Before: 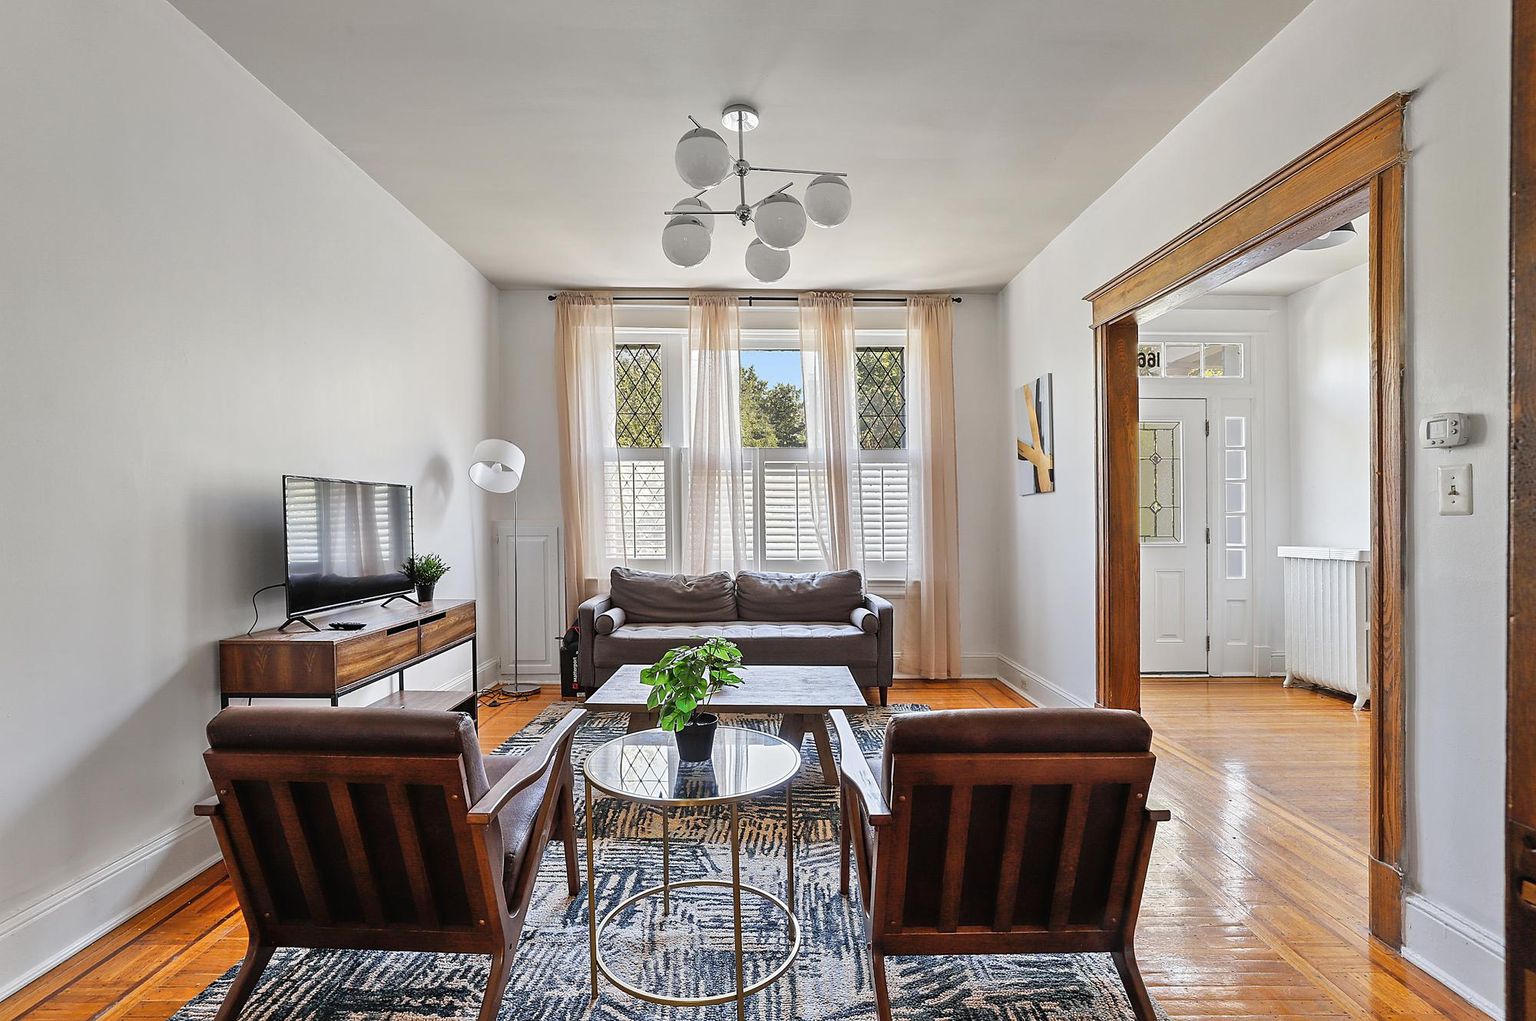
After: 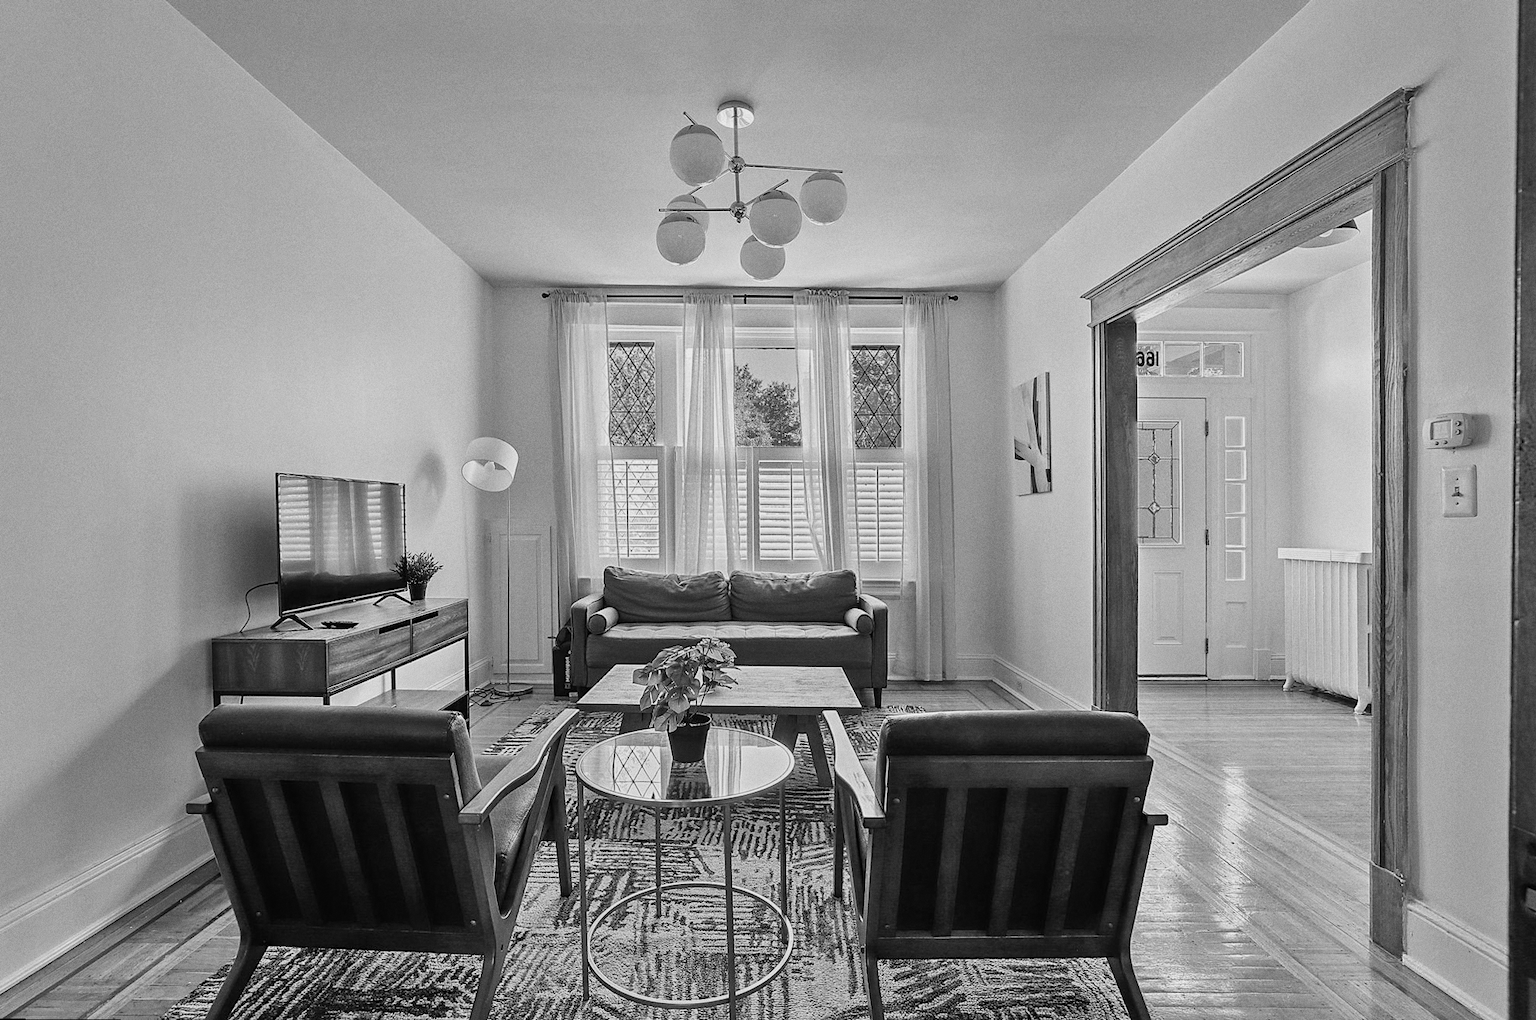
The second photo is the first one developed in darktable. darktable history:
monochrome: a 26.22, b 42.67, size 0.8
rotate and perspective: rotation 0.192°, lens shift (horizontal) -0.015, crop left 0.005, crop right 0.996, crop top 0.006, crop bottom 0.99
grain: coarseness 0.47 ISO
